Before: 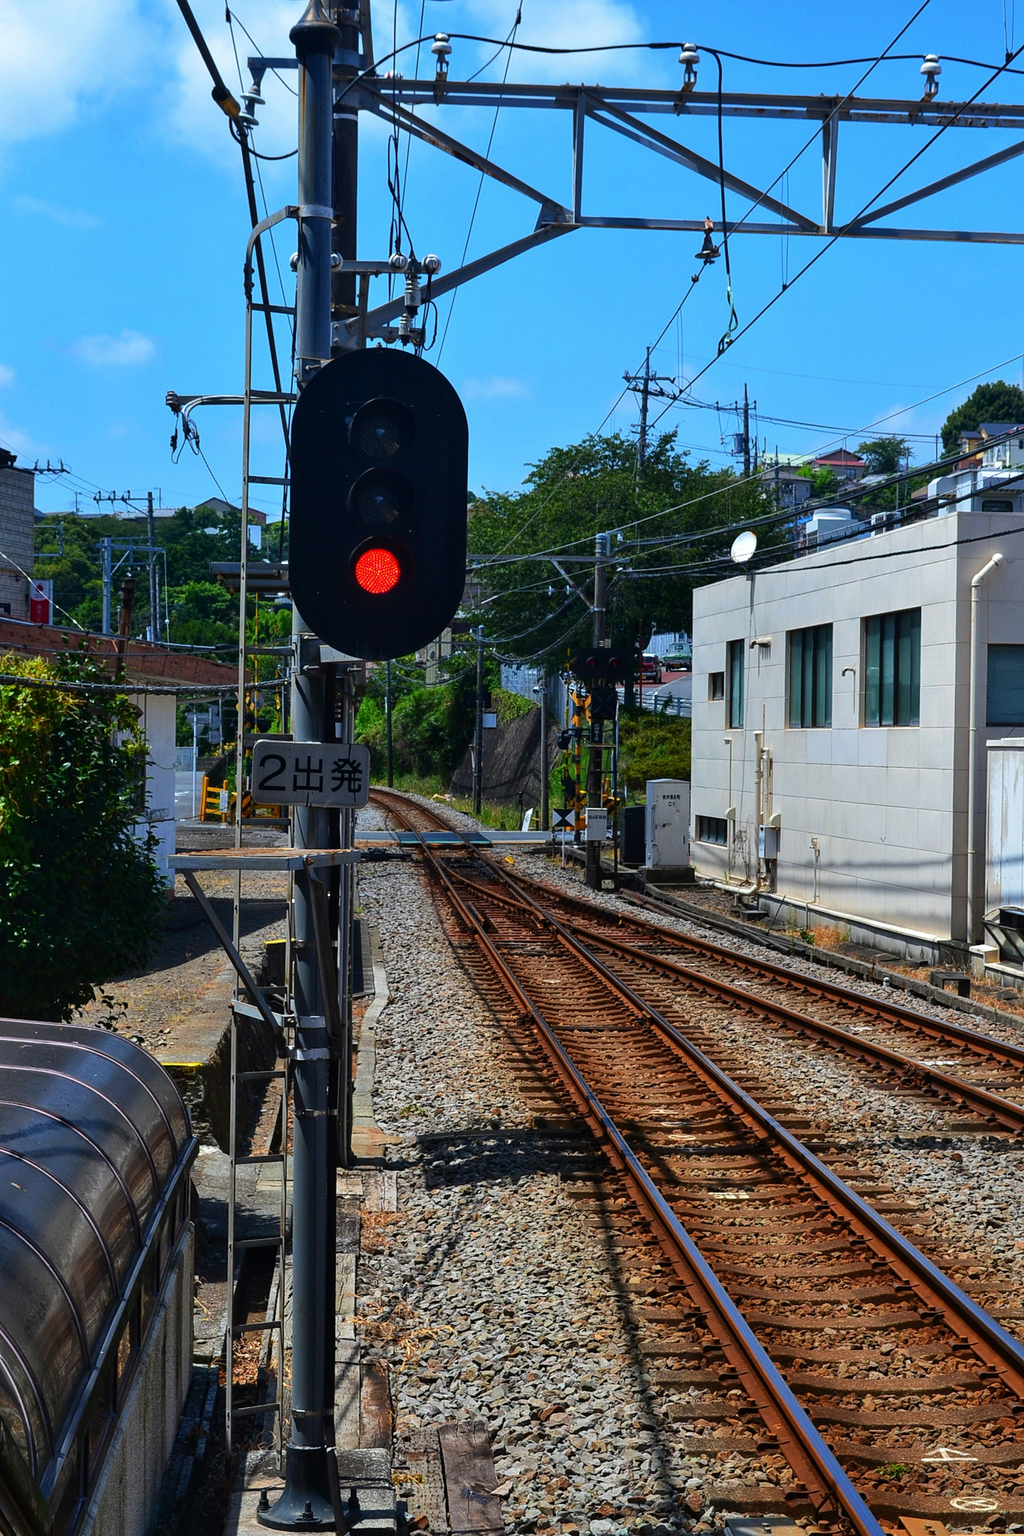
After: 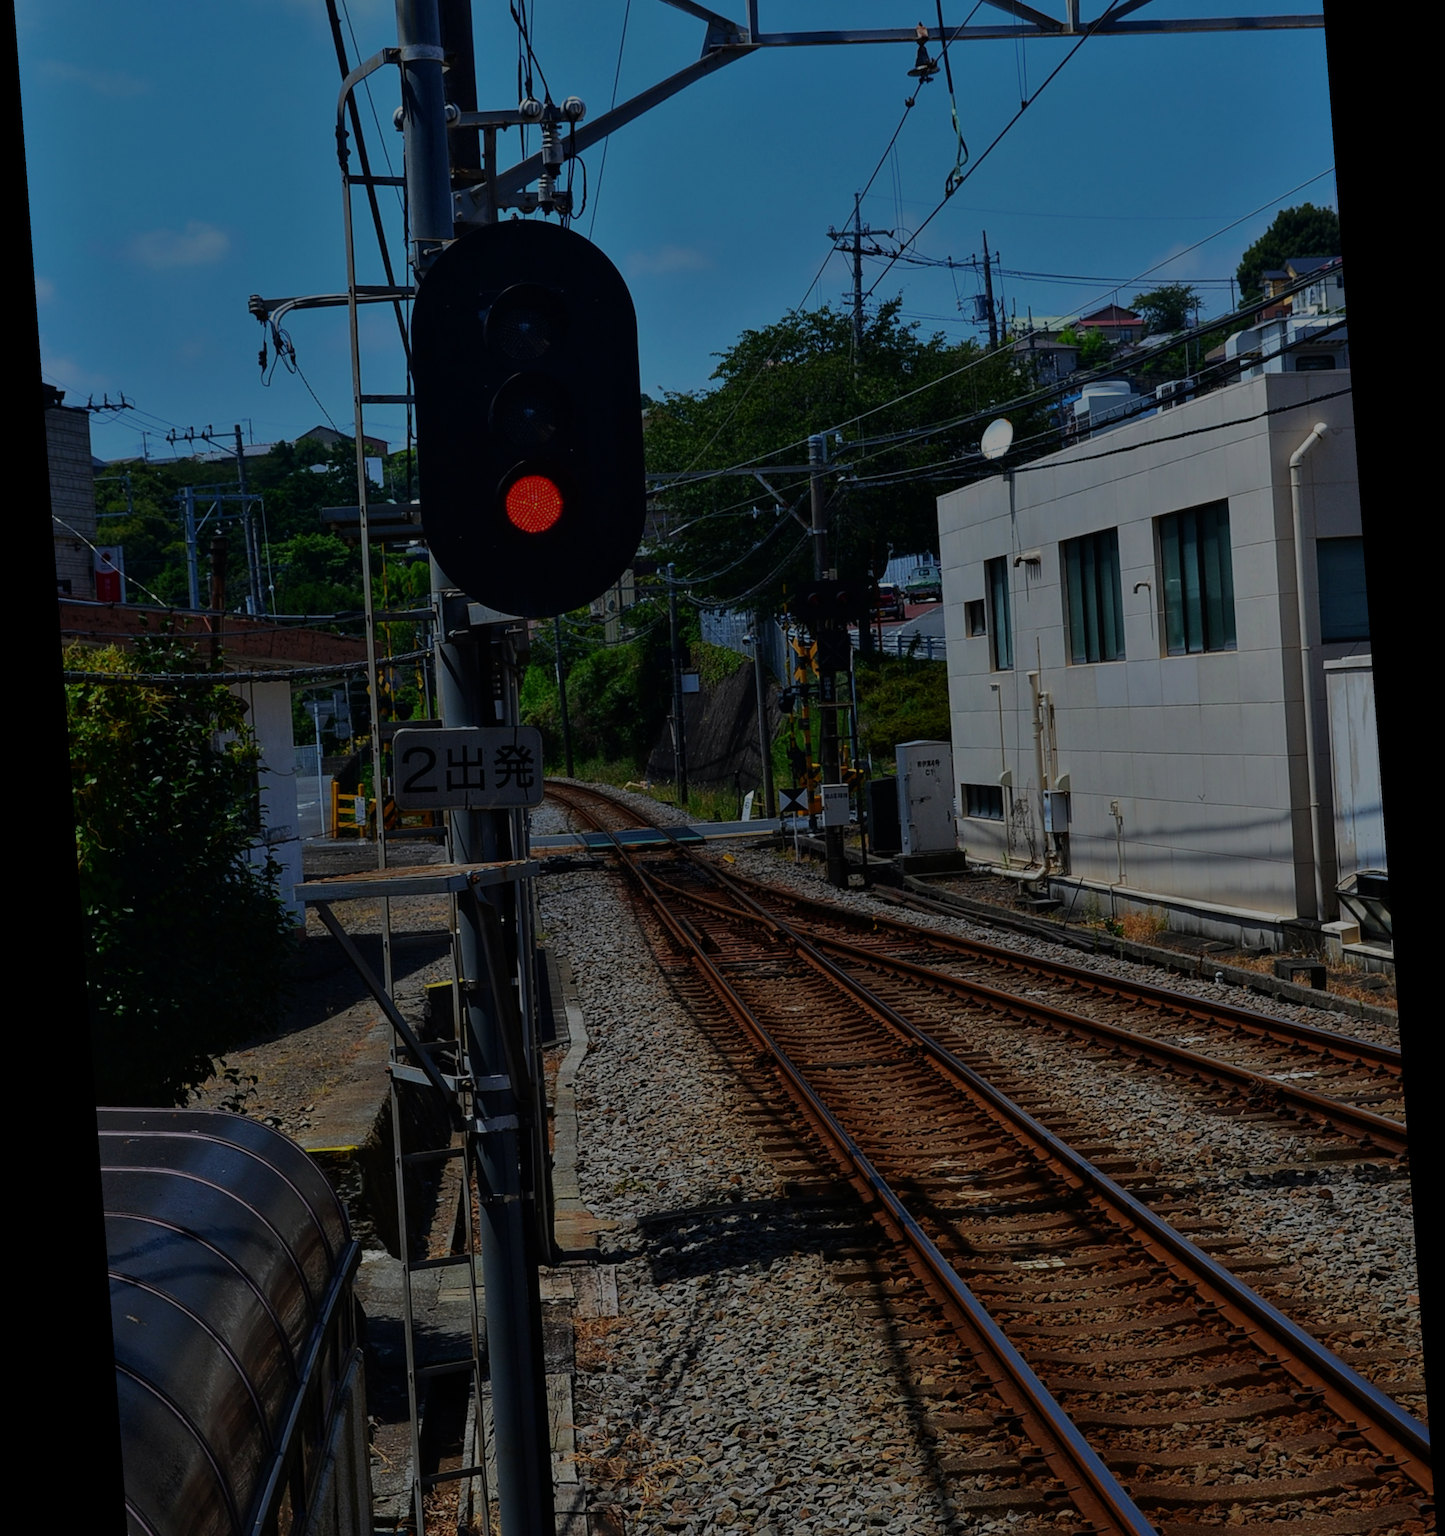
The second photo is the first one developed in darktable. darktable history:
rotate and perspective: rotation -4.25°, automatic cropping off
crop: top 13.819%, bottom 11.169%
tone equalizer: -8 EV -2 EV, -7 EV -2 EV, -6 EV -2 EV, -5 EV -2 EV, -4 EV -2 EV, -3 EV -2 EV, -2 EV -2 EV, -1 EV -1.63 EV, +0 EV -2 EV
